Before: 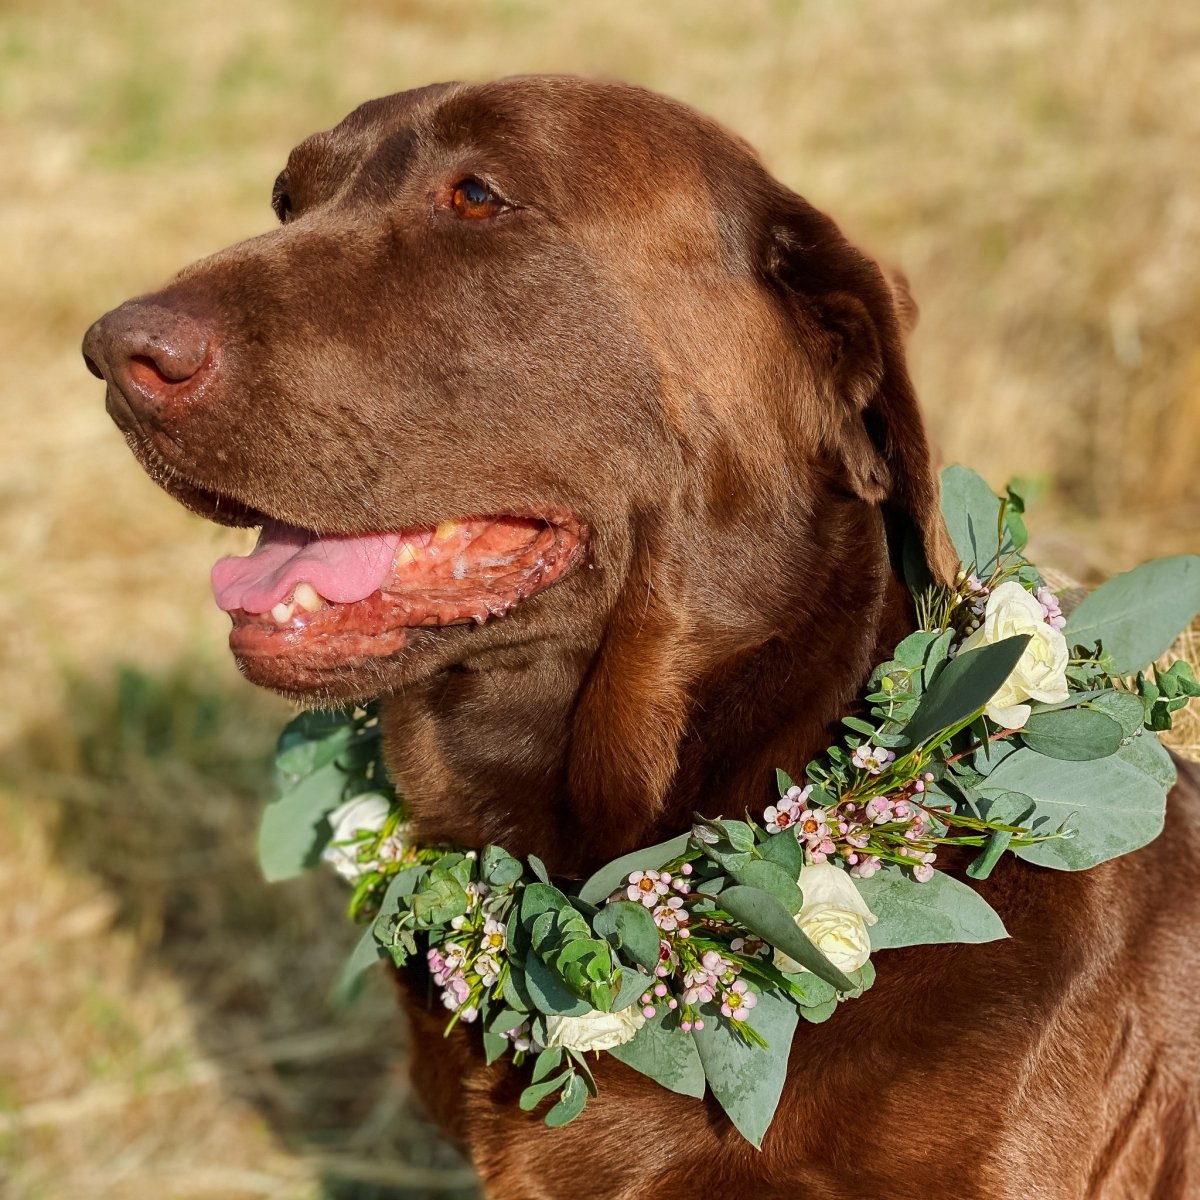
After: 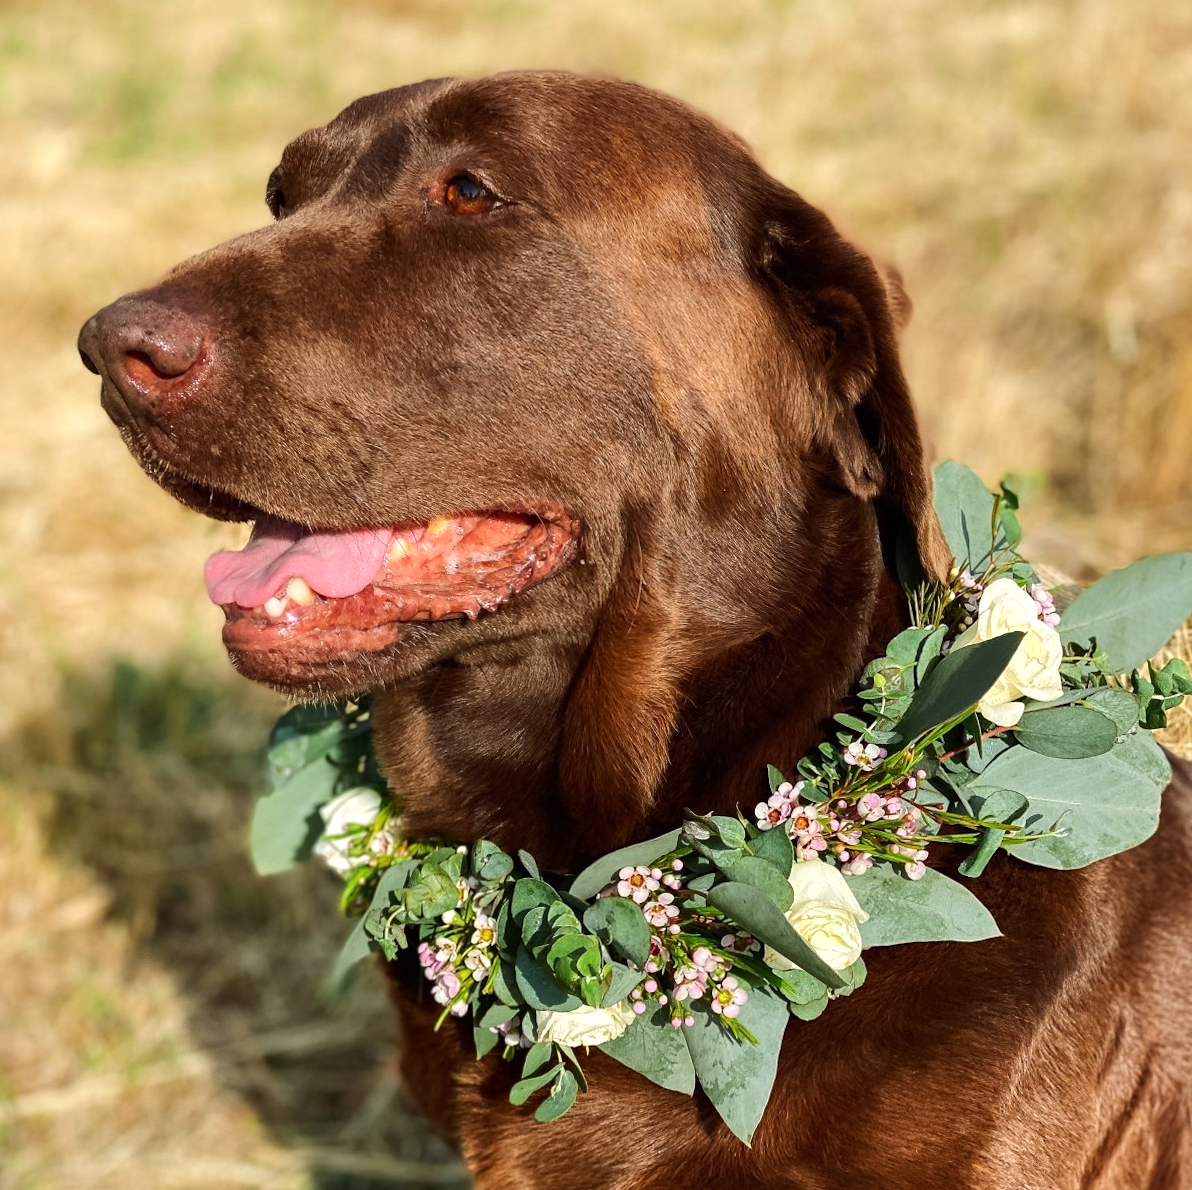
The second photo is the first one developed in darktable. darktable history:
rotate and perspective: rotation 0.192°, lens shift (horizontal) -0.015, crop left 0.005, crop right 0.996, crop top 0.006, crop bottom 0.99
tone equalizer: -8 EV -0.417 EV, -7 EV -0.389 EV, -6 EV -0.333 EV, -5 EV -0.222 EV, -3 EV 0.222 EV, -2 EV 0.333 EV, -1 EV 0.389 EV, +0 EV 0.417 EV, edges refinement/feathering 500, mask exposure compensation -1.57 EV, preserve details no
